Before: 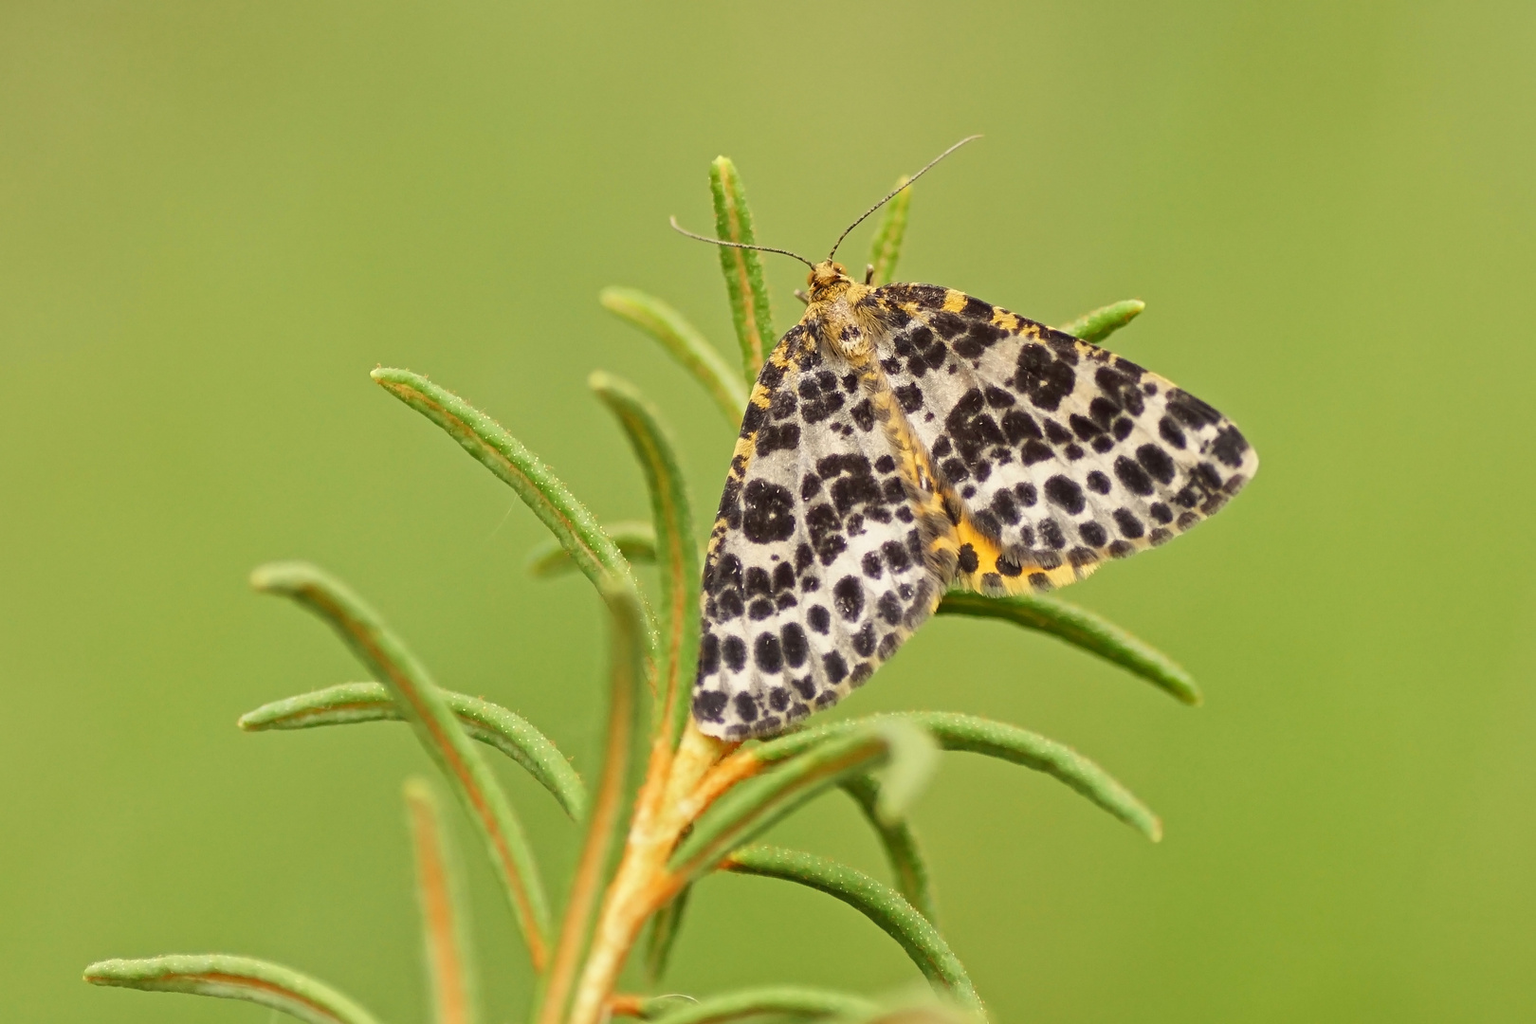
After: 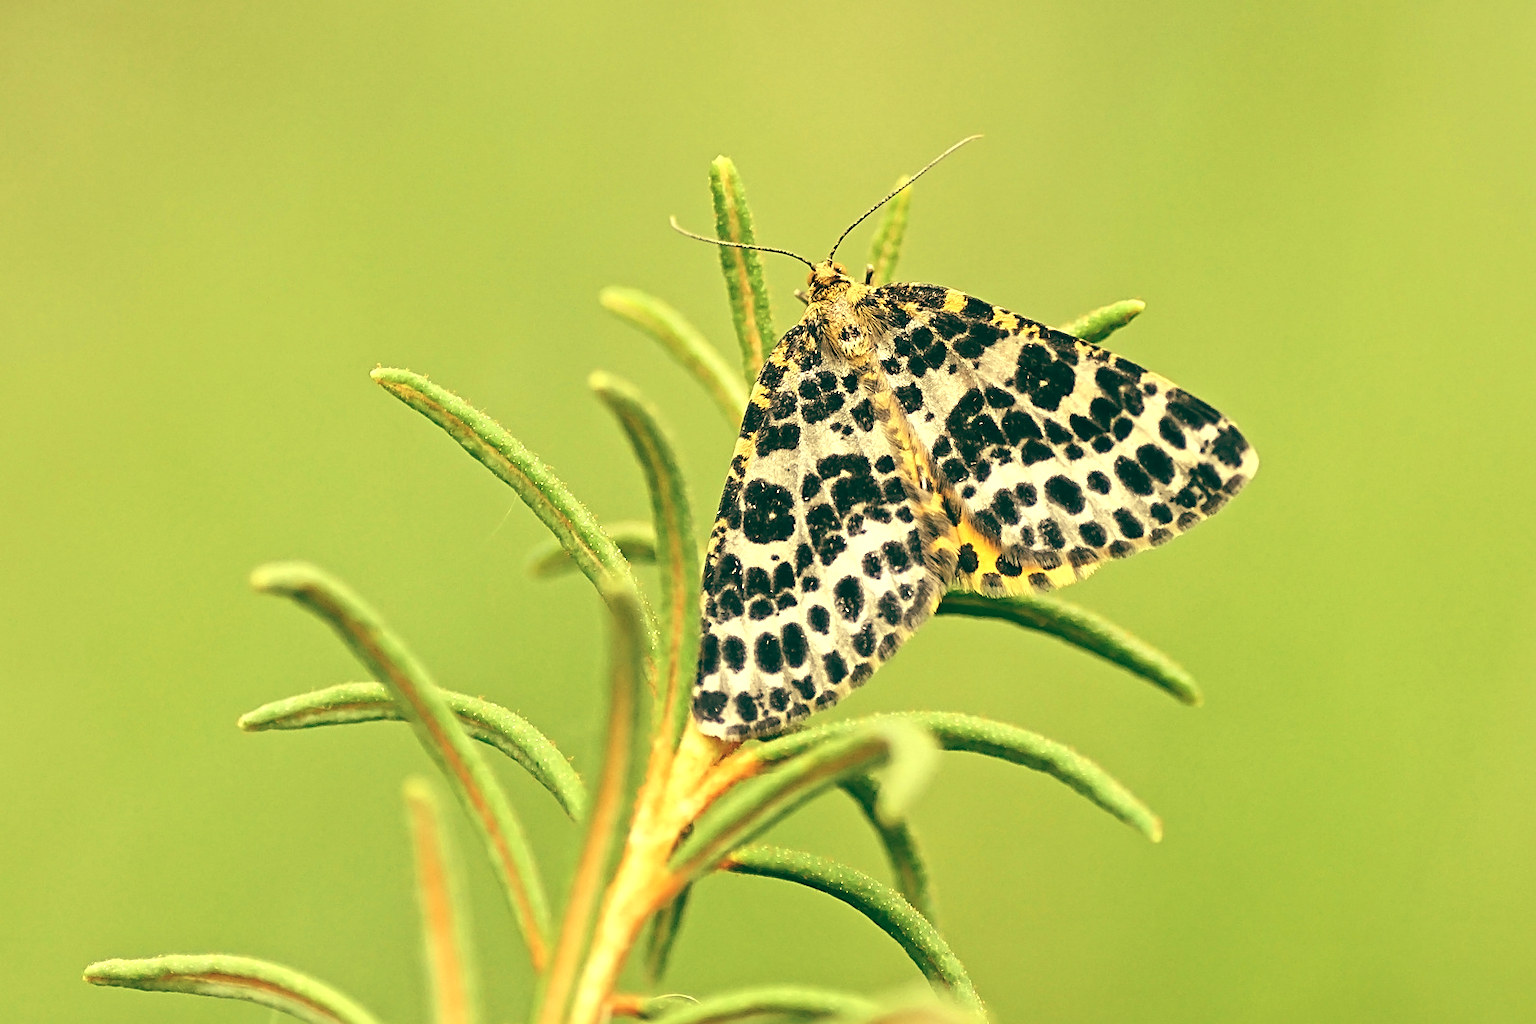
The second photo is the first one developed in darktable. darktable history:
tone equalizer: -8 EV -0.75 EV, -7 EV -0.7 EV, -6 EV -0.6 EV, -5 EV -0.4 EV, -3 EV 0.4 EV, -2 EV 0.6 EV, -1 EV 0.7 EV, +0 EV 0.75 EV, edges refinement/feathering 500, mask exposure compensation -1.57 EV, preserve details no
color balance: mode lift, gamma, gain (sRGB), lift [1, 0.69, 1, 1], gamma [1, 1.482, 1, 1], gain [1, 1, 1, 0.802]
exposure: black level correction -0.023, exposure -0.039 EV, compensate highlight preservation false
sharpen: on, module defaults
